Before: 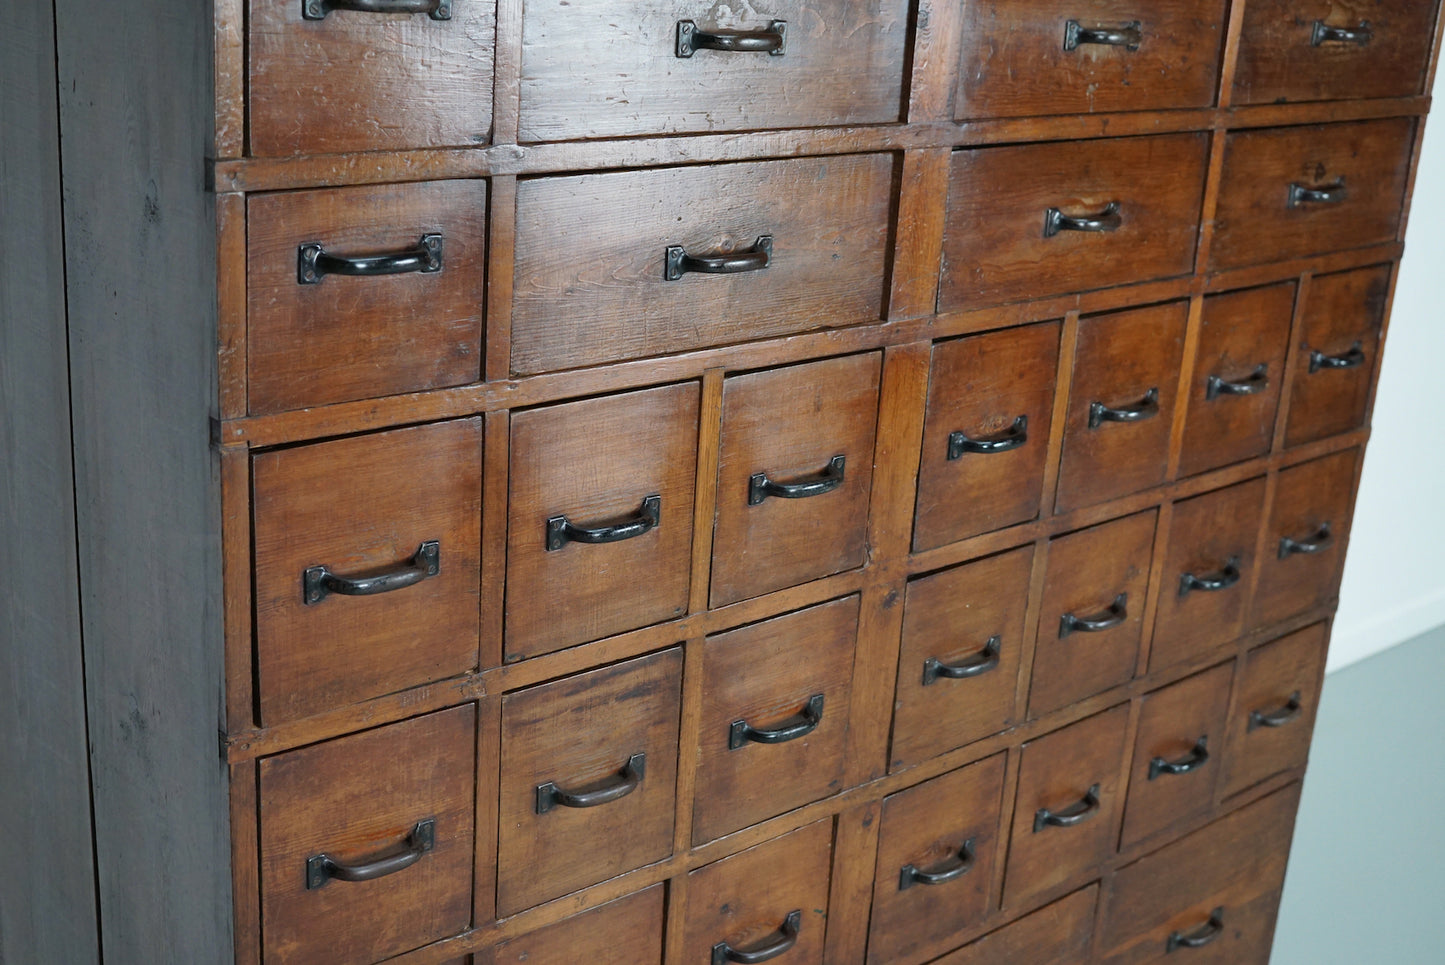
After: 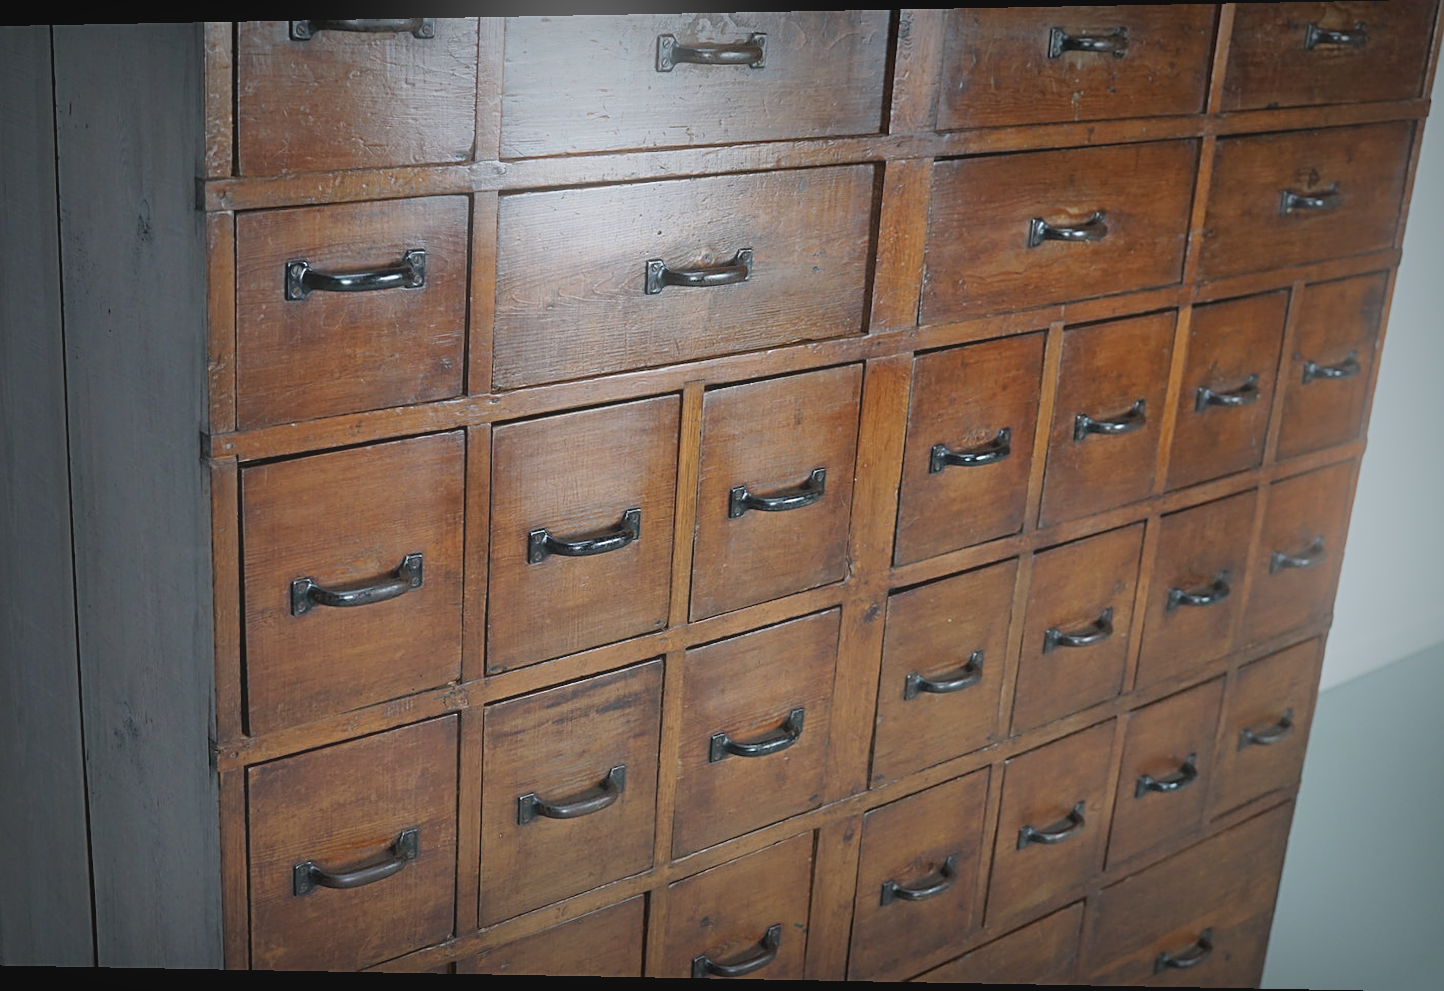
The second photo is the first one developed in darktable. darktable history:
bloom: on, module defaults
sharpen: on, module defaults
white balance: red 0.988, blue 1.017
contrast brightness saturation: contrast -0.15, brightness 0.05, saturation -0.12
tone equalizer: on, module defaults
vignetting: fall-off start 53.2%, brightness -0.594, saturation 0, automatic ratio true, width/height ratio 1.313, shape 0.22, unbound false
rotate and perspective: lens shift (horizontal) -0.055, automatic cropping off
